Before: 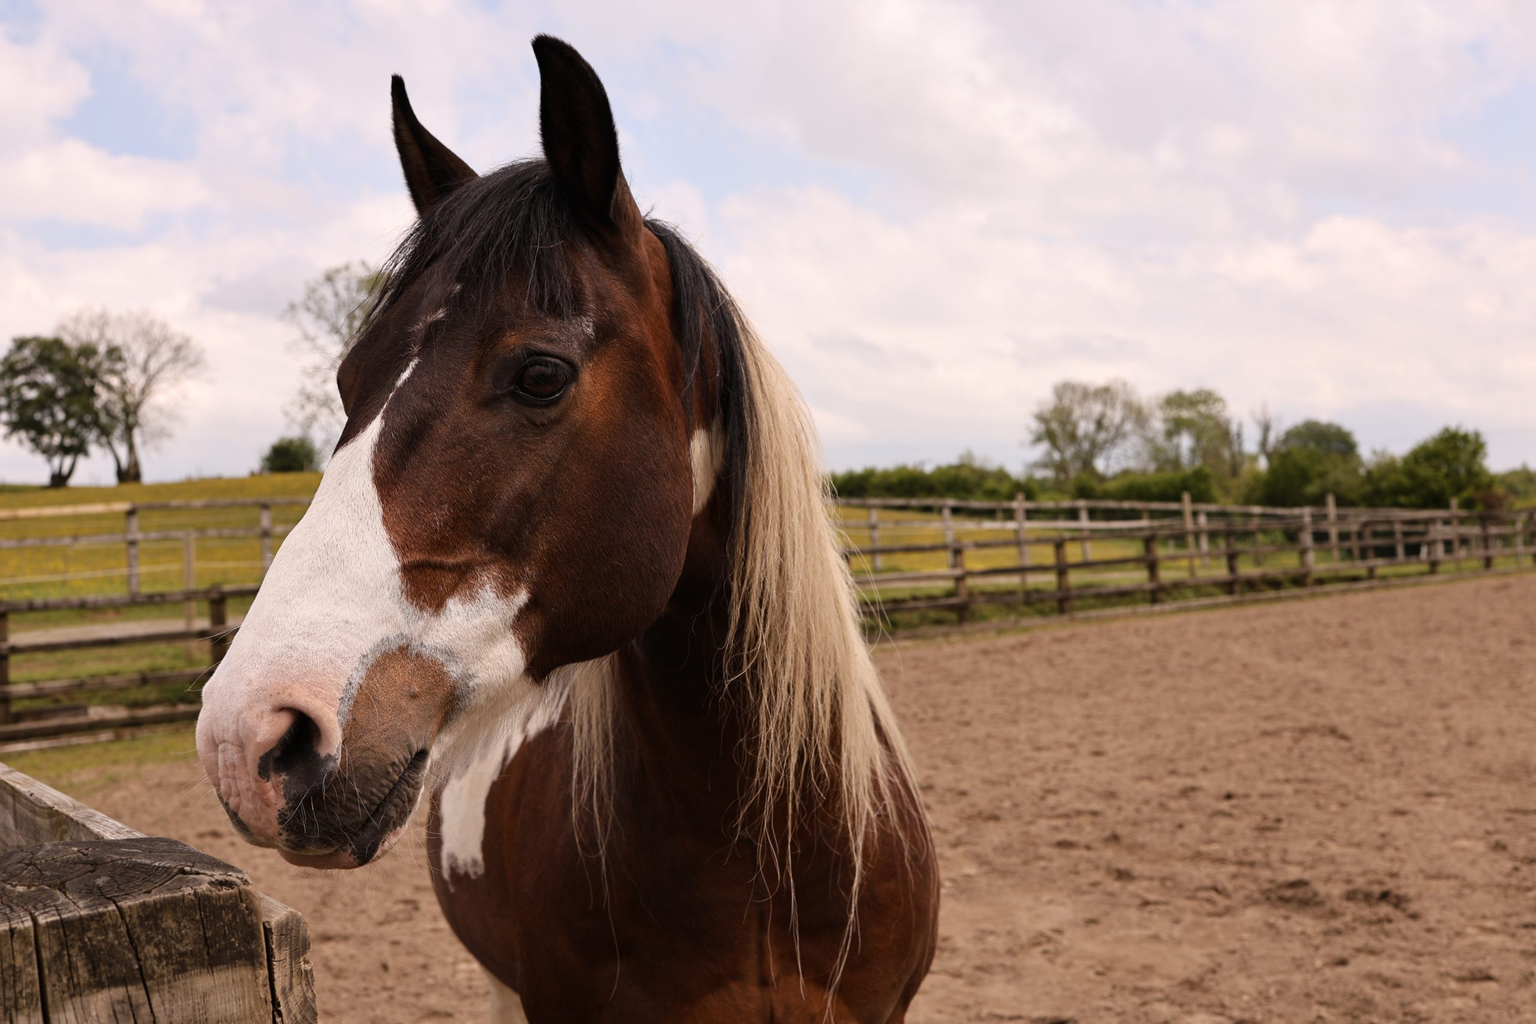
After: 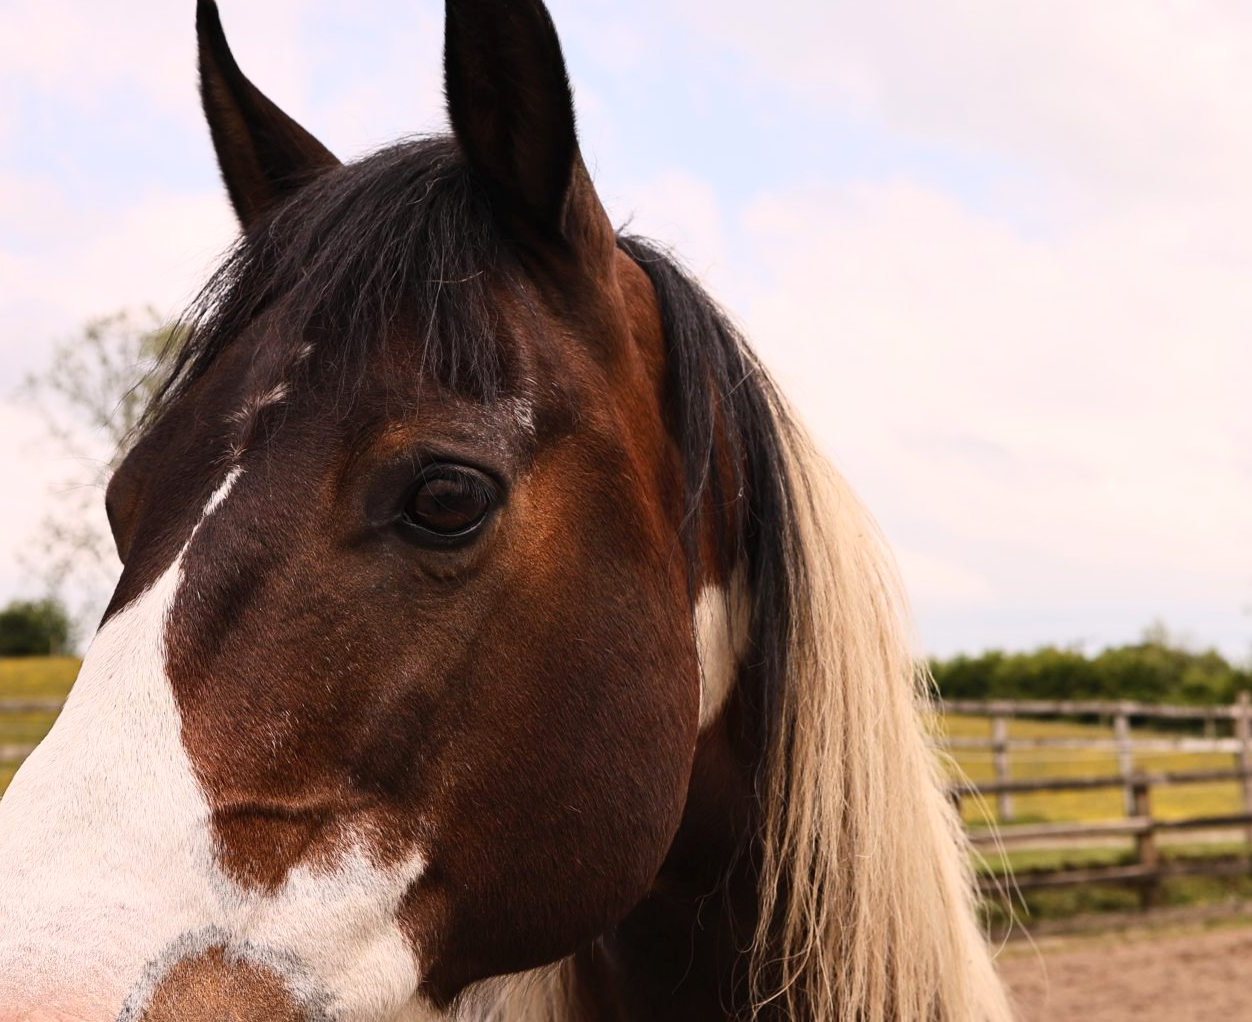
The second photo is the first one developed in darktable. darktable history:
contrast brightness saturation: contrast 0.197, brightness 0.141, saturation 0.143
crop: left 17.839%, top 7.658%, right 33.103%, bottom 32.426%
